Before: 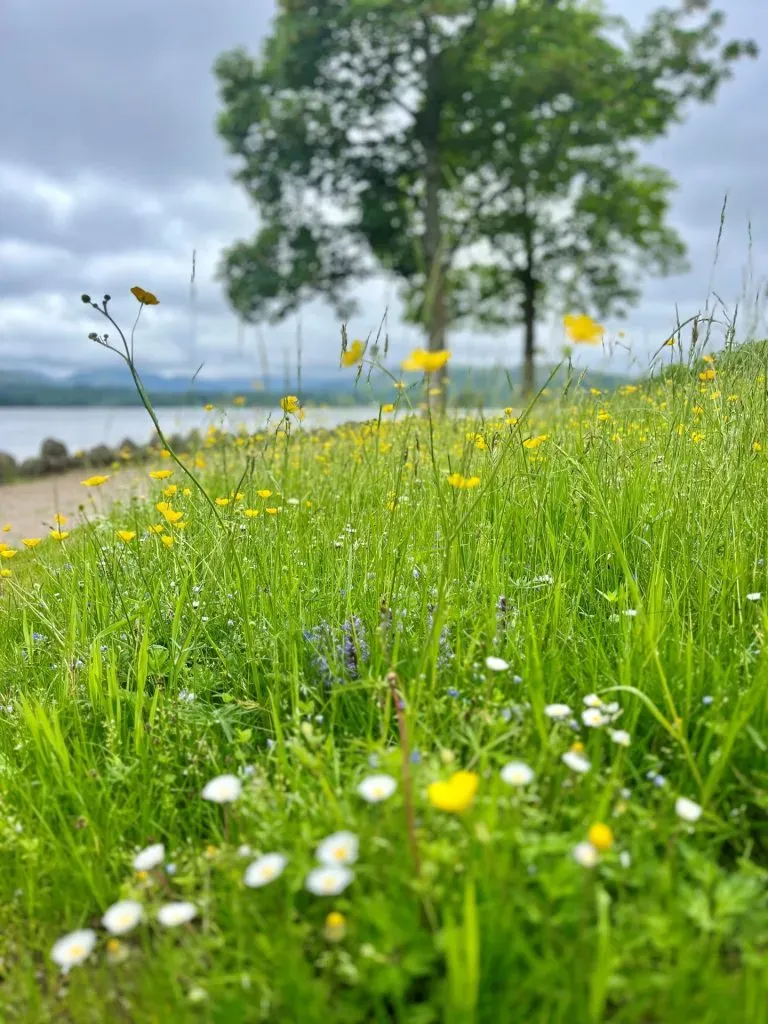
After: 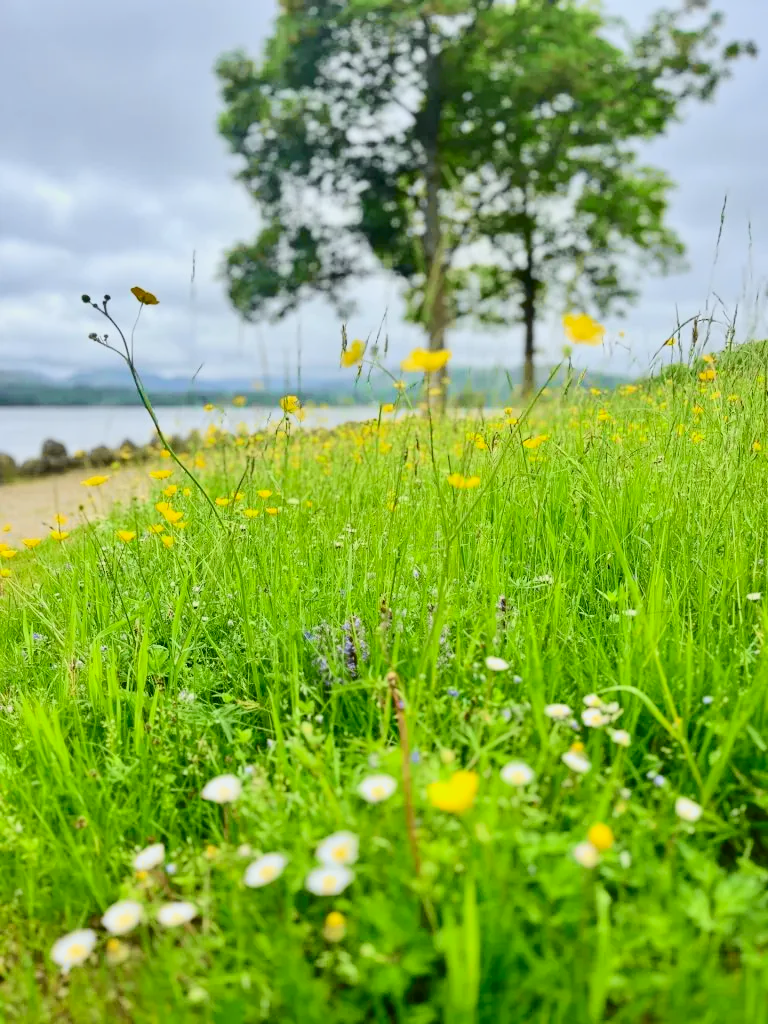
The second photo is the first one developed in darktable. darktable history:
levels: levels [0, 0.498, 0.996]
white balance: red 1, blue 1
shadows and highlights: shadows 37.27, highlights -28.18, soften with gaussian
tone curve: curves: ch0 [(0, 0.03) (0.113, 0.087) (0.207, 0.184) (0.515, 0.612) (0.712, 0.793) (1, 0.946)]; ch1 [(0, 0) (0.172, 0.123) (0.317, 0.279) (0.414, 0.382) (0.476, 0.479) (0.505, 0.498) (0.534, 0.534) (0.621, 0.65) (0.709, 0.764) (1, 1)]; ch2 [(0, 0) (0.411, 0.424) (0.505, 0.505) (0.521, 0.524) (0.537, 0.57) (0.65, 0.699) (1, 1)], color space Lab, independent channels, preserve colors none
